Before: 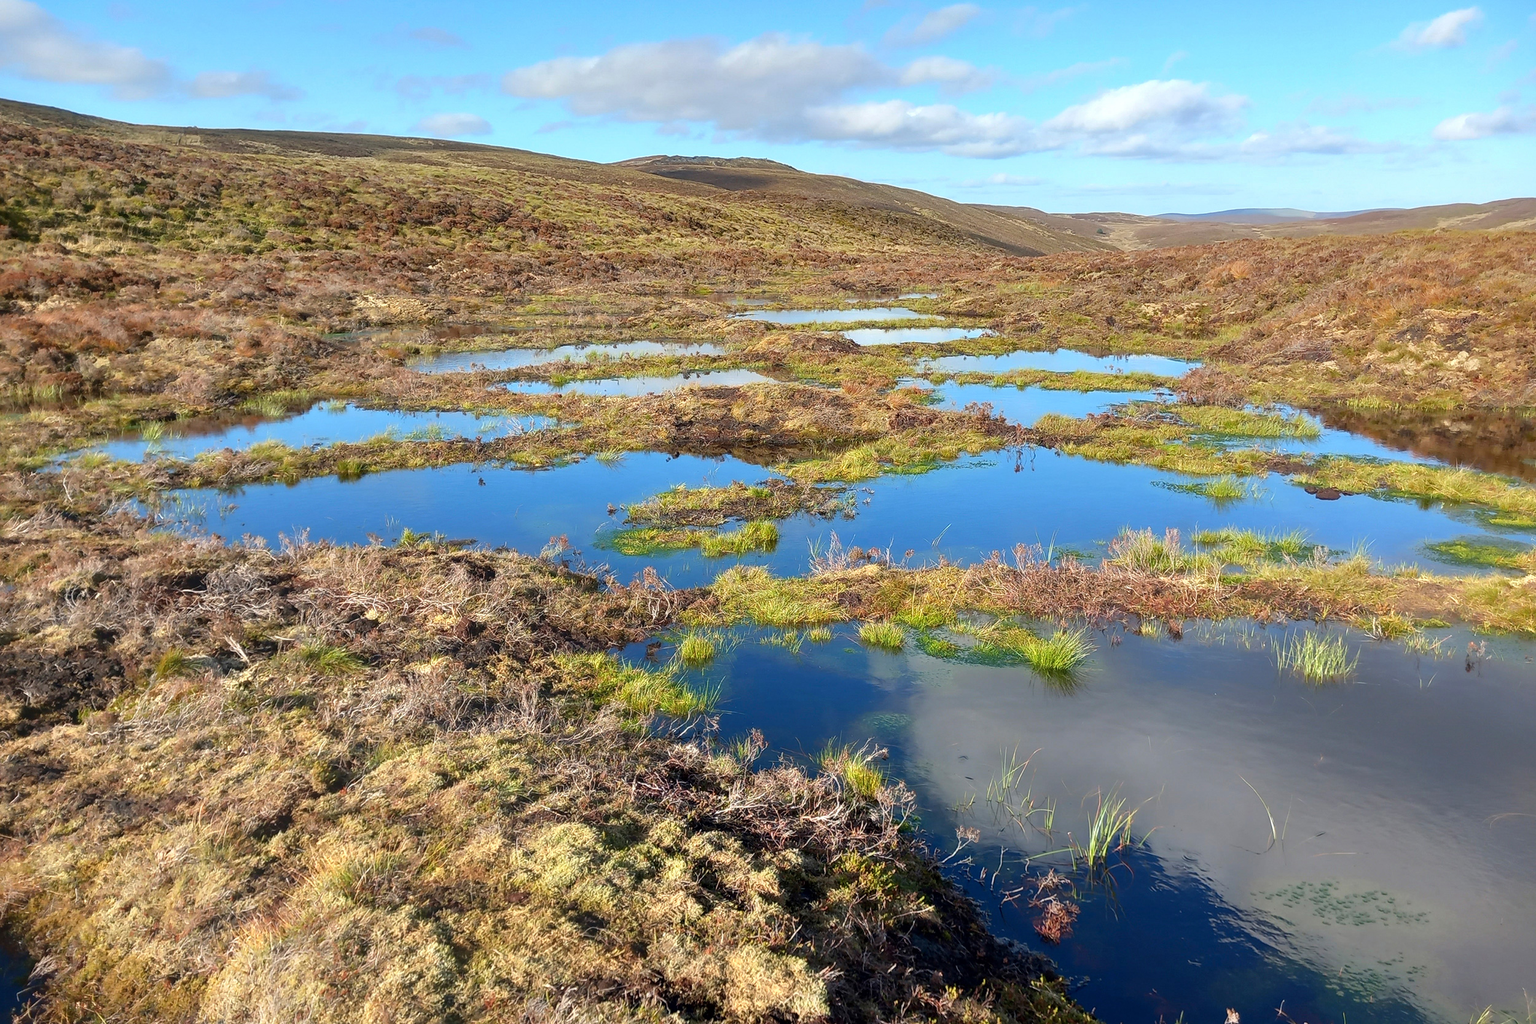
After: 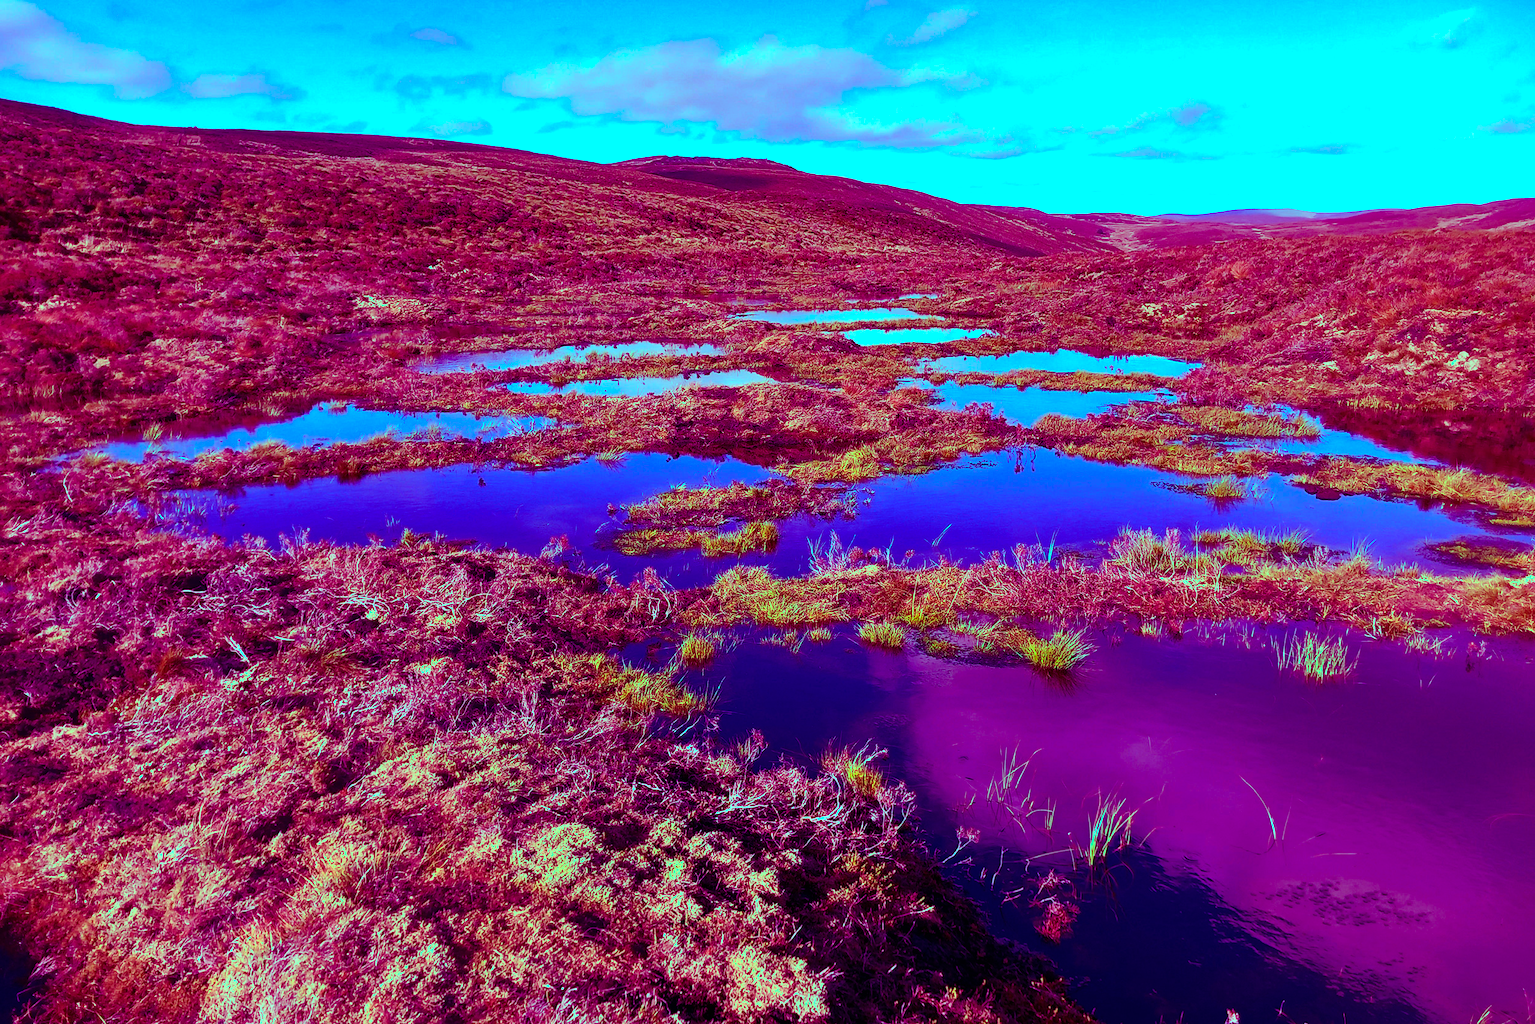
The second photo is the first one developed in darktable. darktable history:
color balance: mode lift, gamma, gain (sRGB), lift [1, 1, 0.101, 1]
color balance rgb: shadows lift › luminance 0.49%, shadows lift › chroma 6.83%, shadows lift › hue 300.29°, power › hue 208.98°, highlights gain › luminance 20.24%, highlights gain › chroma 13.17%, highlights gain › hue 173.85°, perceptual saturation grading › global saturation 18.05%
color zones: curves: ch1 [(0, 0.455) (0.063, 0.455) (0.286, 0.495) (0.429, 0.5) (0.571, 0.5) (0.714, 0.5) (0.857, 0.5) (1, 0.455)]; ch2 [(0, 0.532) (0.063, 0.521) (0.233, 0.447) (0.429, 0.489) (0.571, 0.5) (0.714, 0.5) (0.857, 0.5) (1, 0.532)]
